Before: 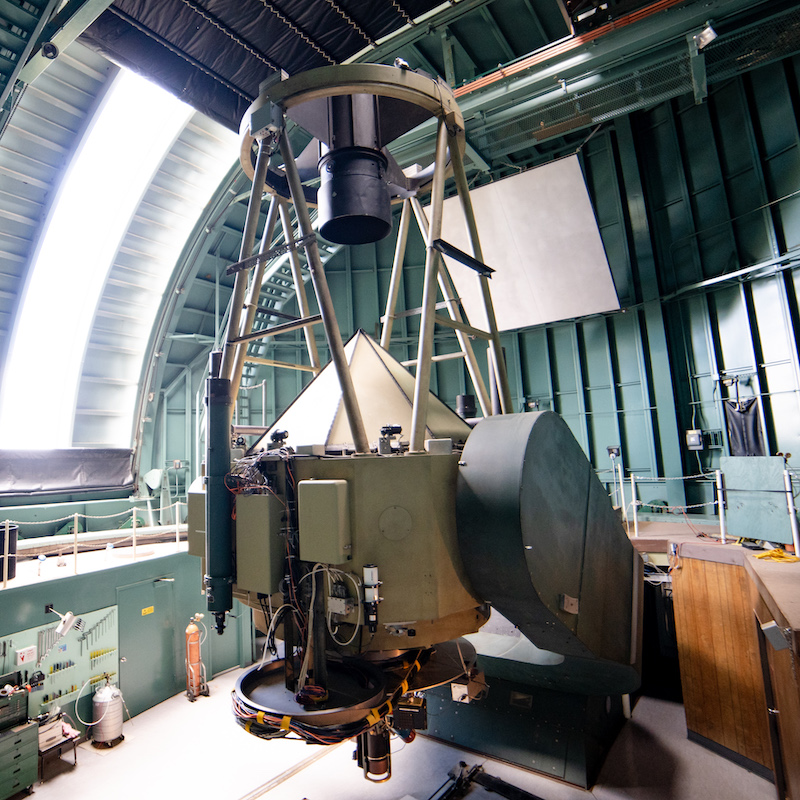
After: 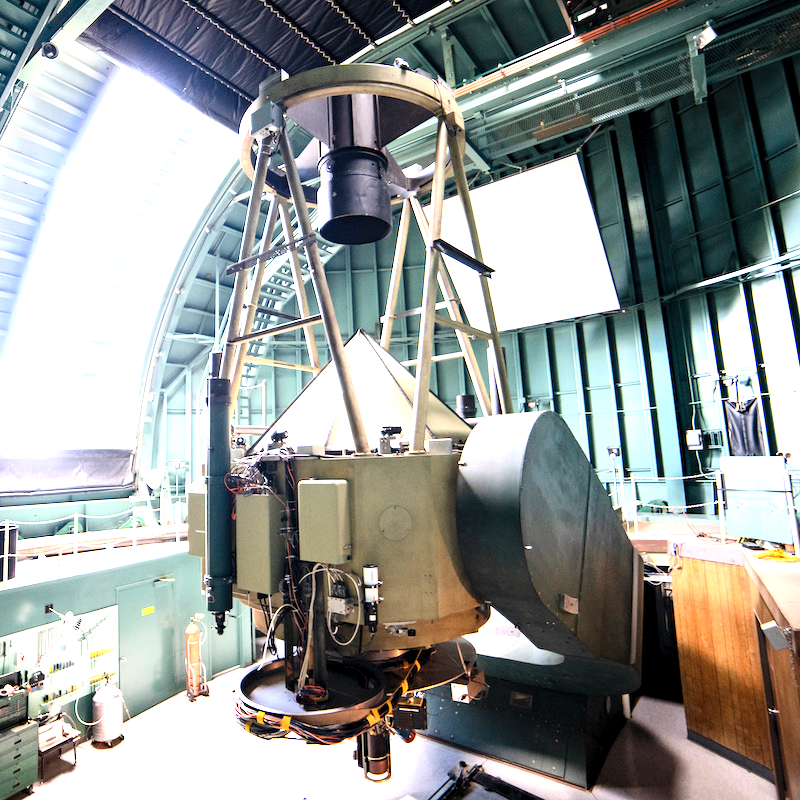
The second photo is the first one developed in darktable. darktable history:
exposure: exposure 1.137 EV, compensate highlight preservation false
levels: levels [0.016, 0.492, 0.969]
contrast brightness saturation: contrast 0.15, brightness 0.05
